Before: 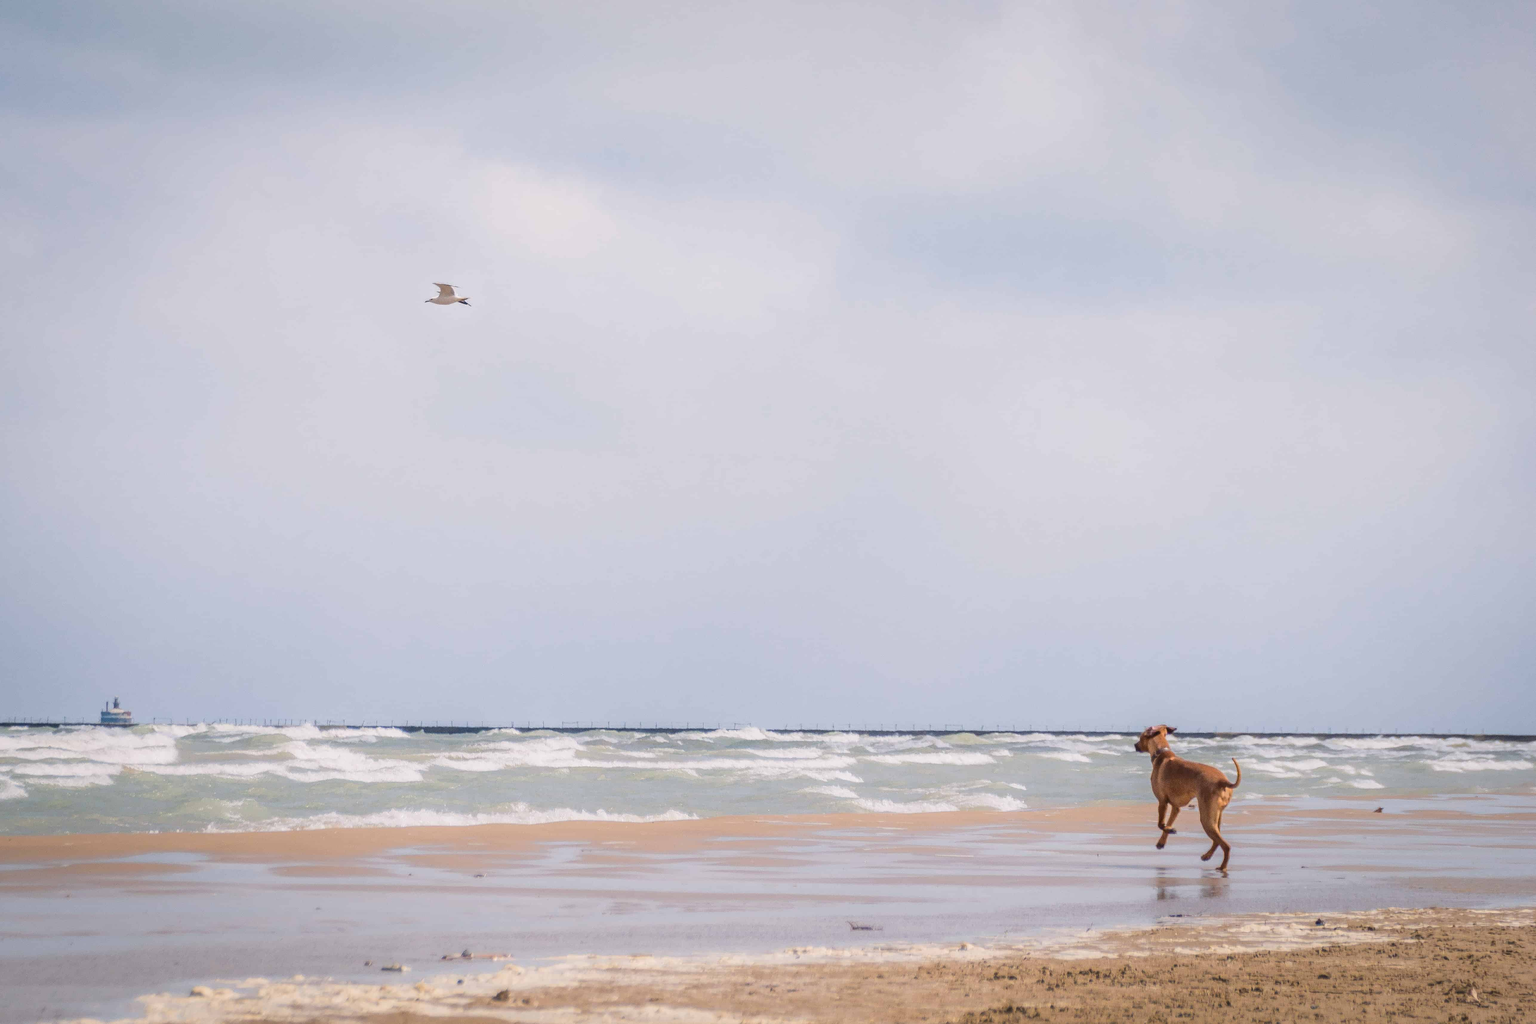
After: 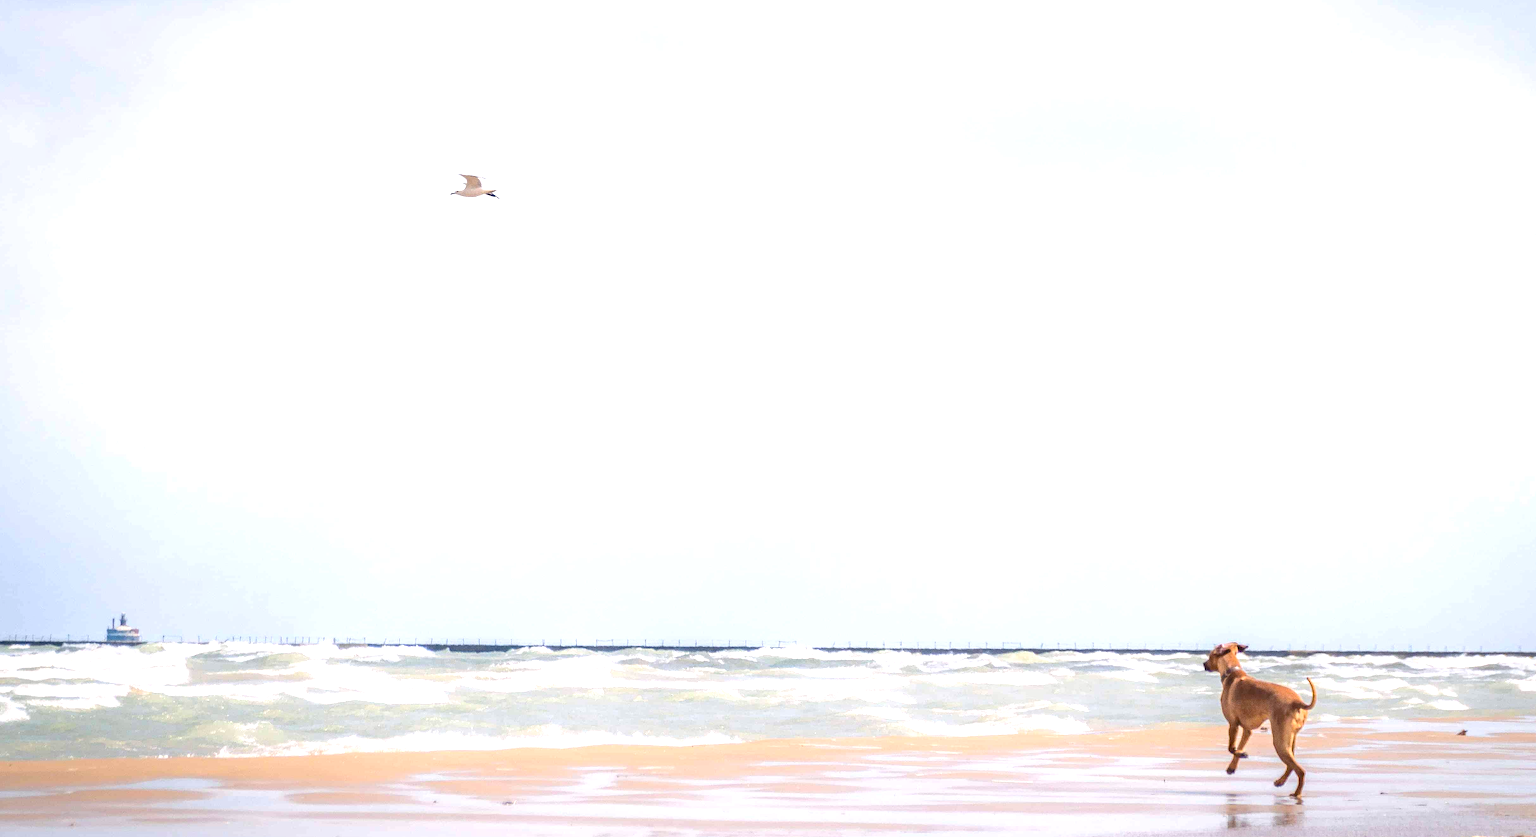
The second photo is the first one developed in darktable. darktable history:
haze removal: compatibility mode true, adaptive false
crop and rotate: angle 0.03°, top 11.643%, right 5.651%, bottom 11.189%
exposure: exposure 0.95 EV, compensate highlight preservation false
